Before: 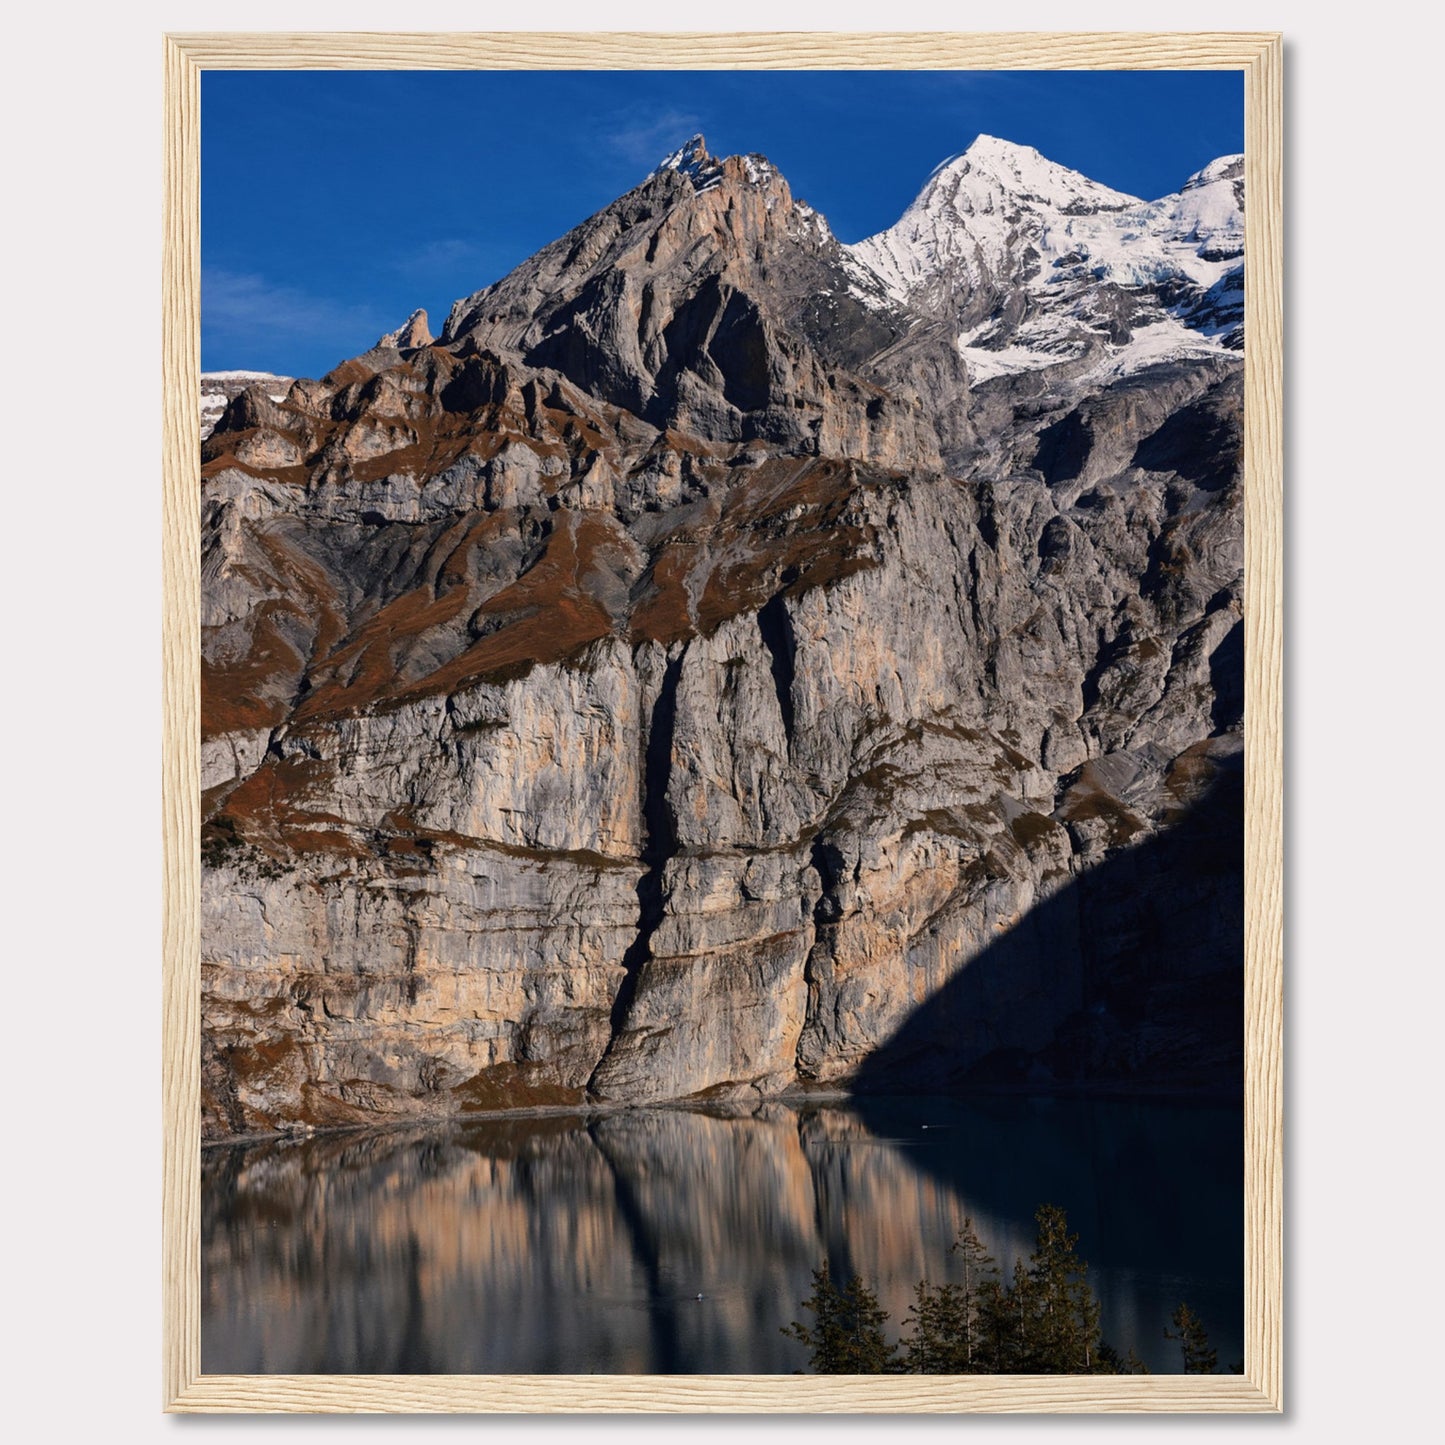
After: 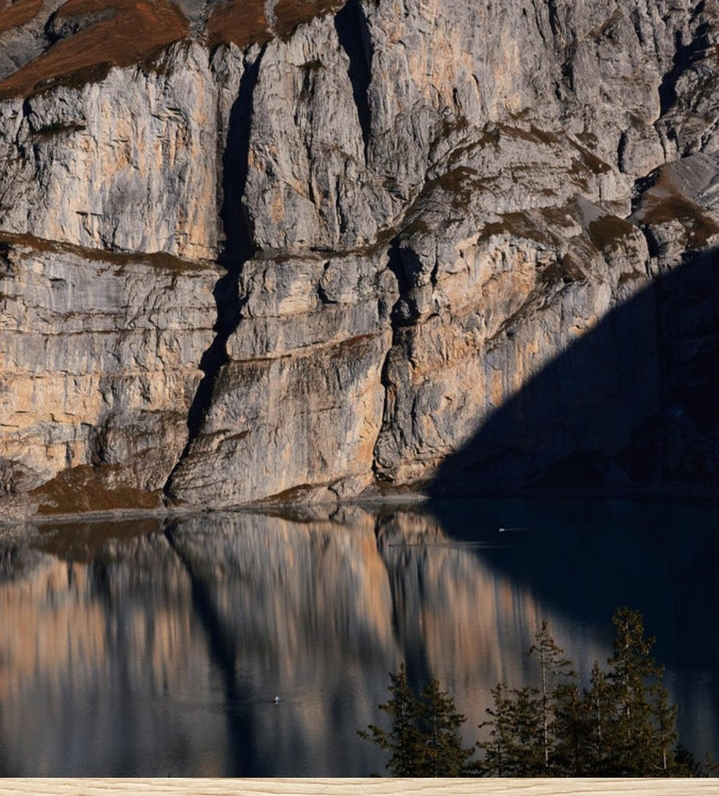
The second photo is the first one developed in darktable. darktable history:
crop: left 29.275%, top 41.377%, right 20.935%, bottom 3.51%
